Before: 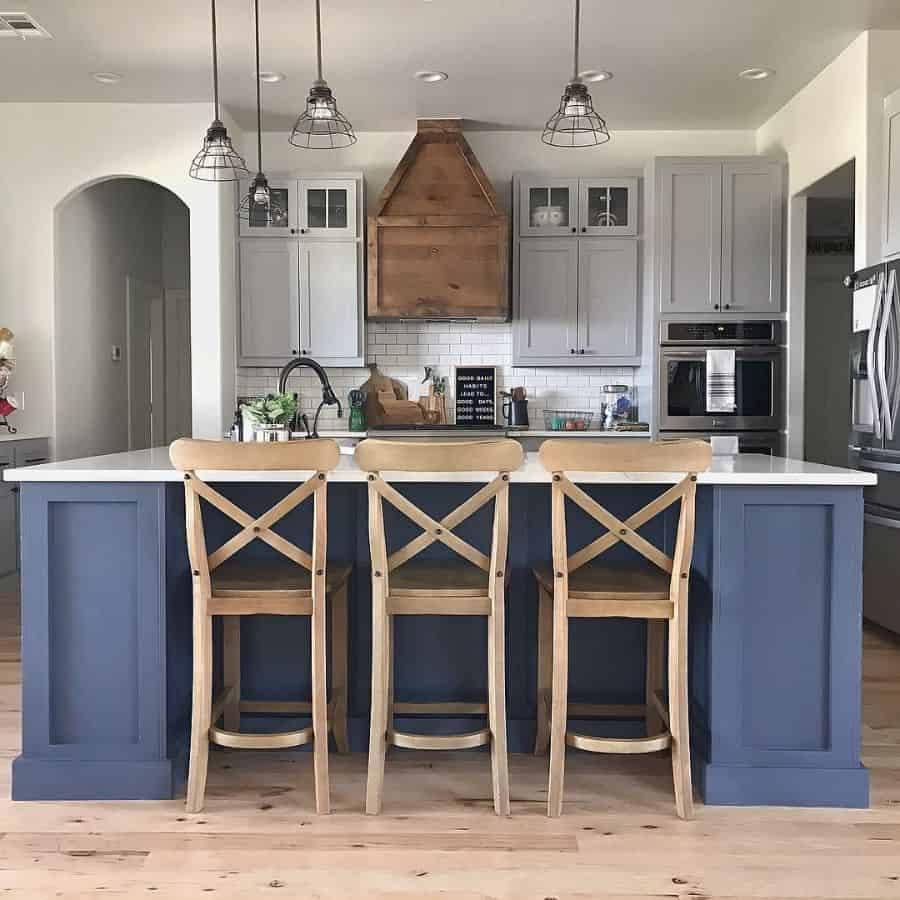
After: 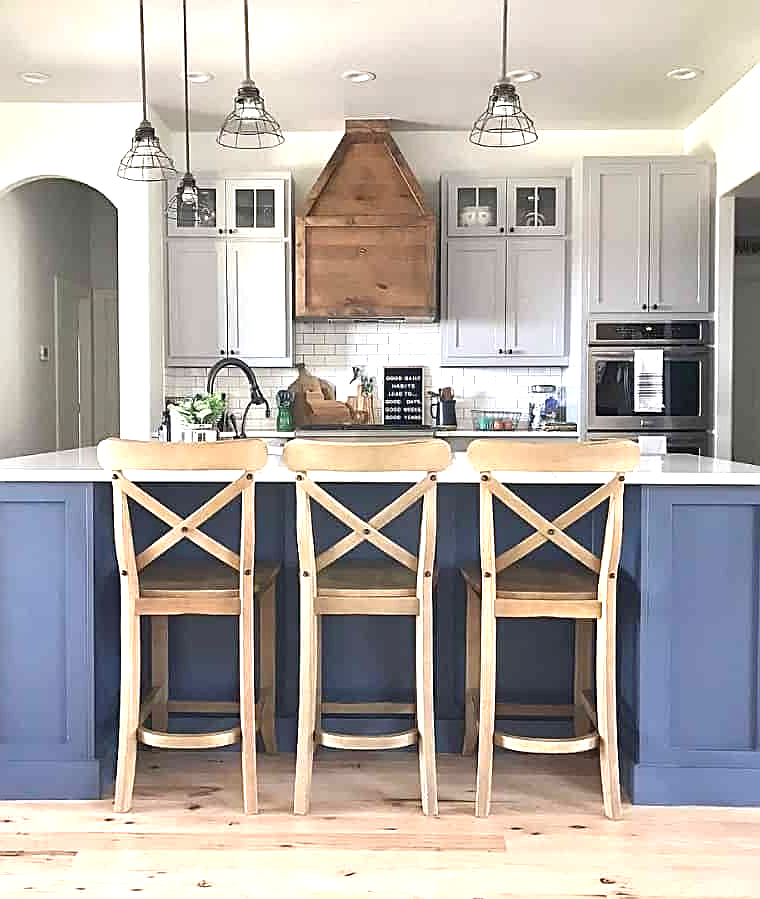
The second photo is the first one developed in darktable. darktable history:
sharpen: on, module defaults
exposure: black level correction 0, exposure 0.895 EV, compensate highlight preservation false
crop: left 8.046%, right 7.434%
